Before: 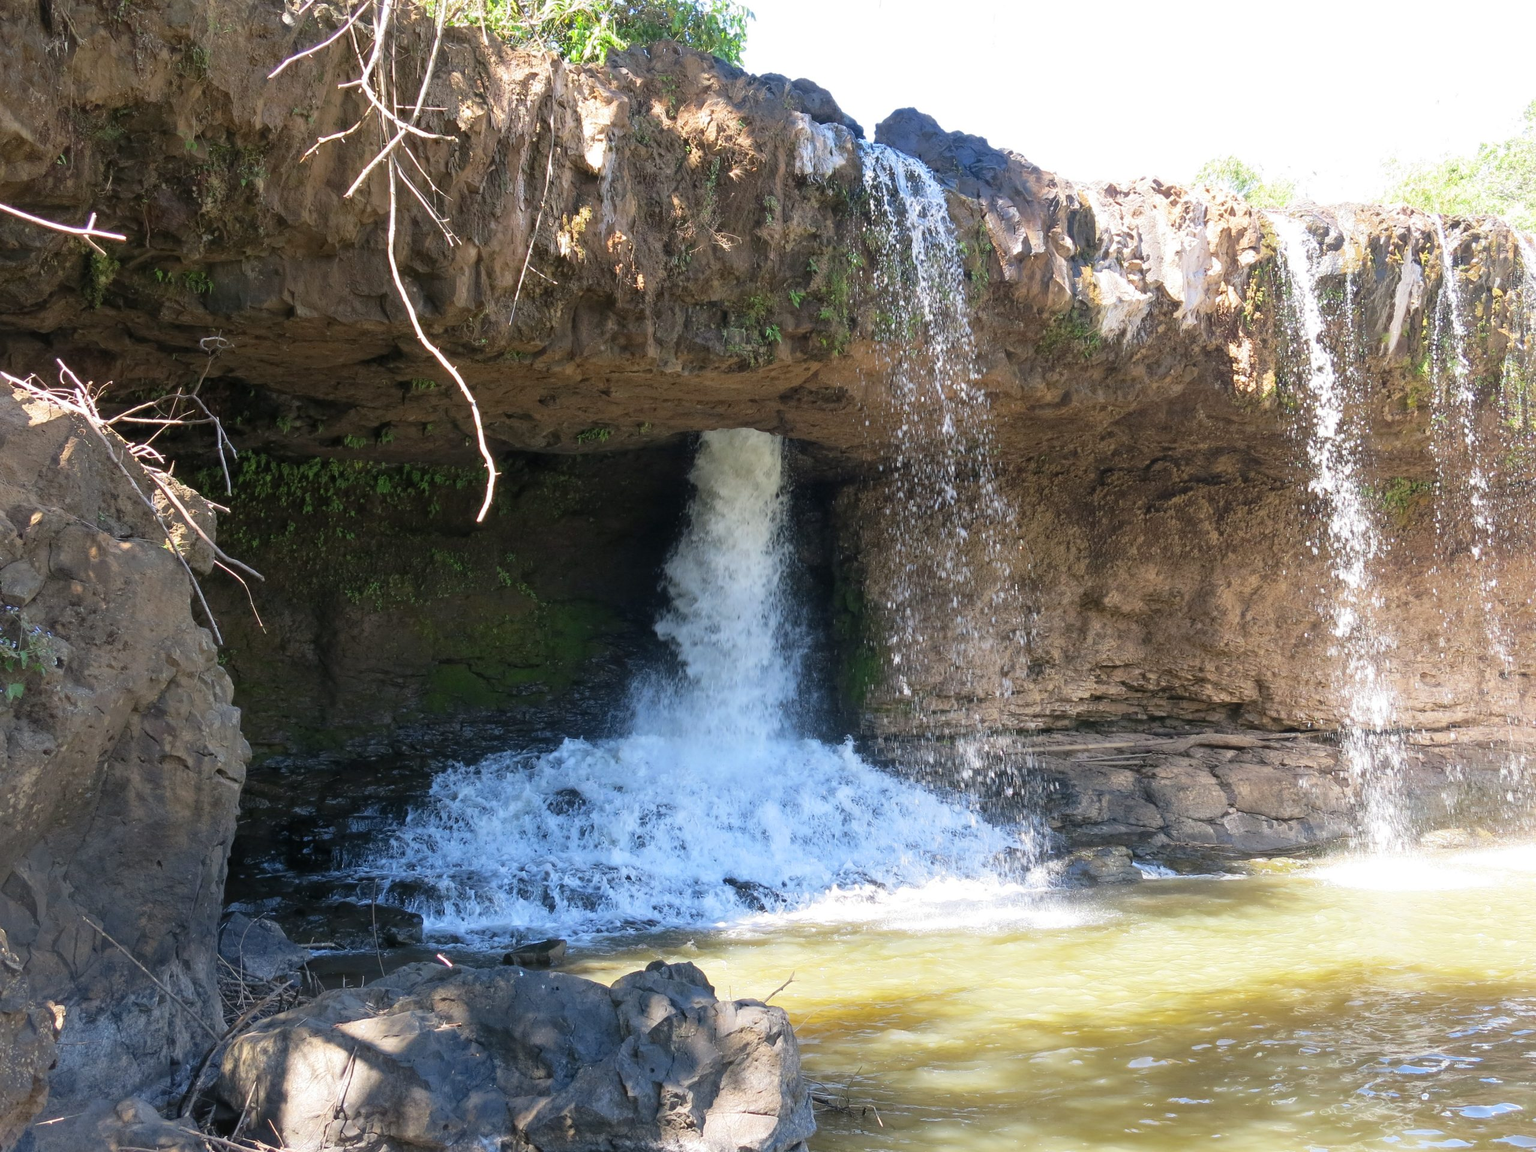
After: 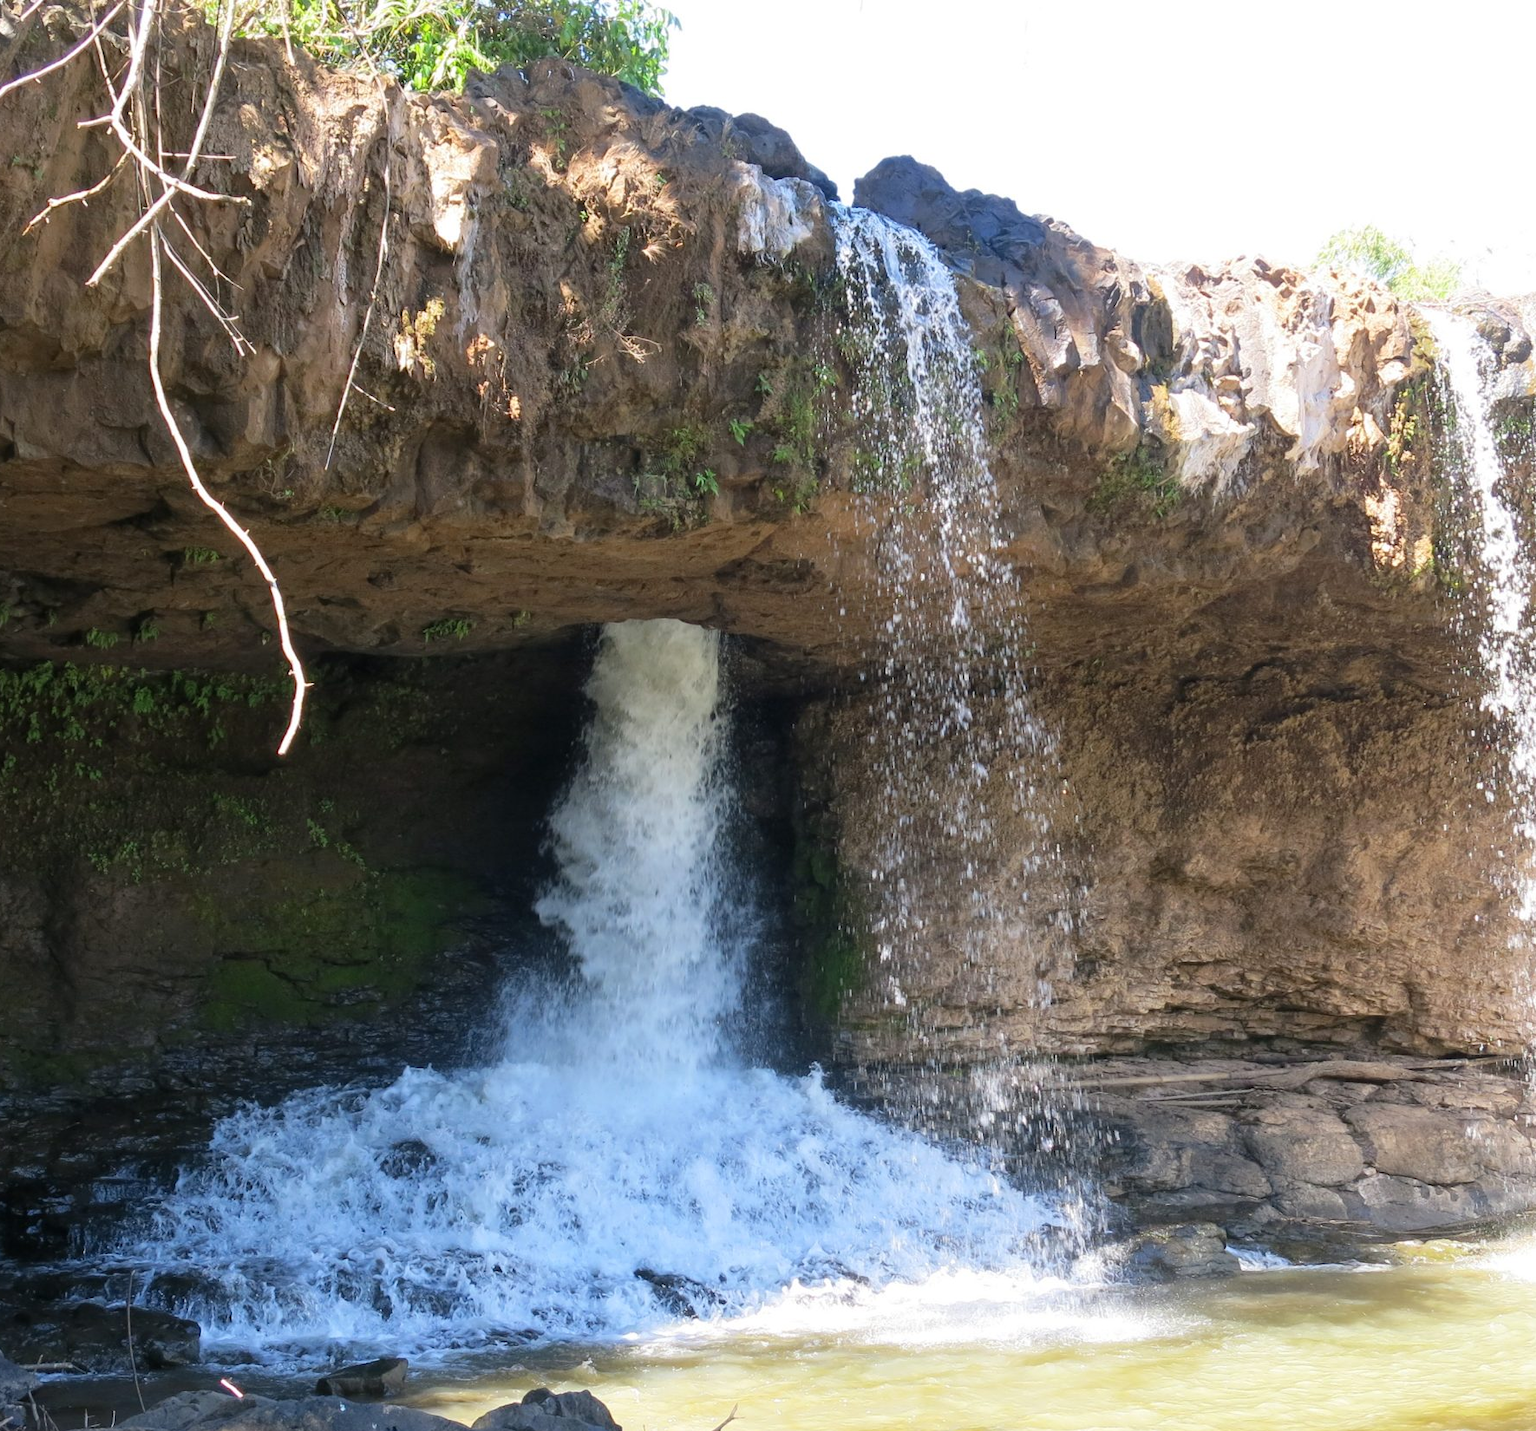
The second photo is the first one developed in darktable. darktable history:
crop: left 18.532%, right 12.281%, bottom 13.978%
